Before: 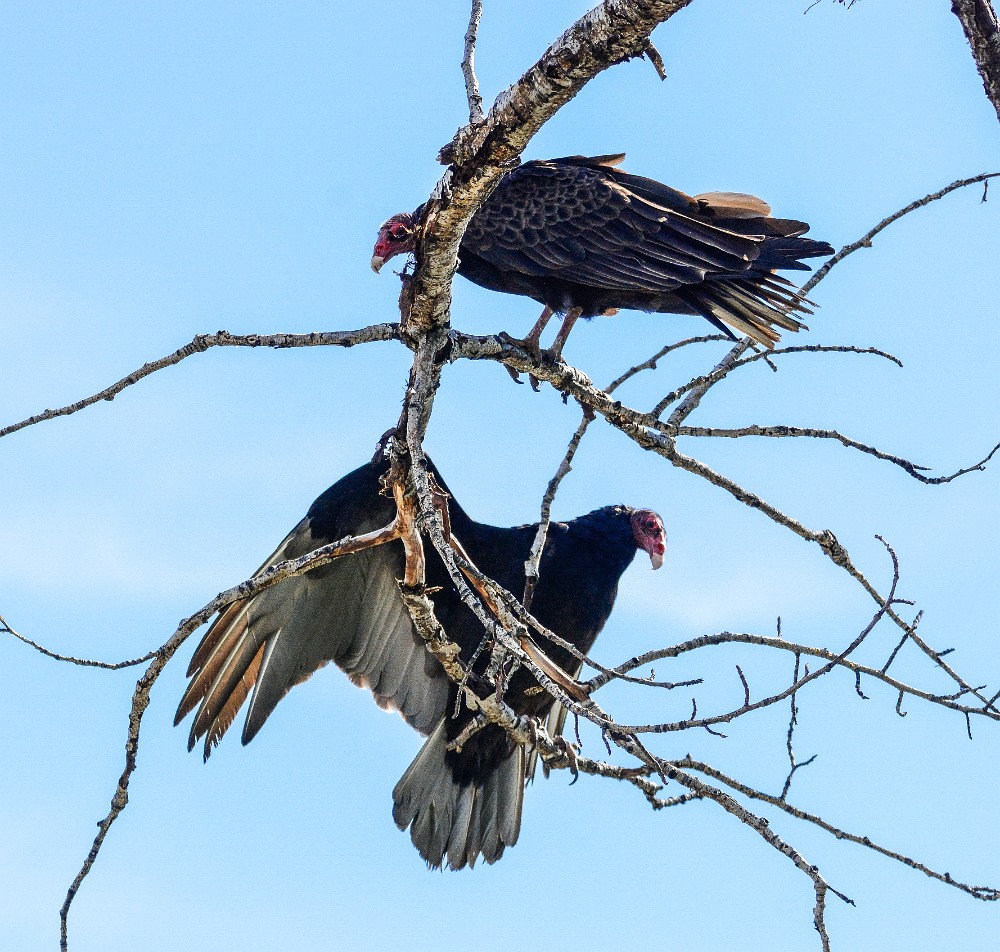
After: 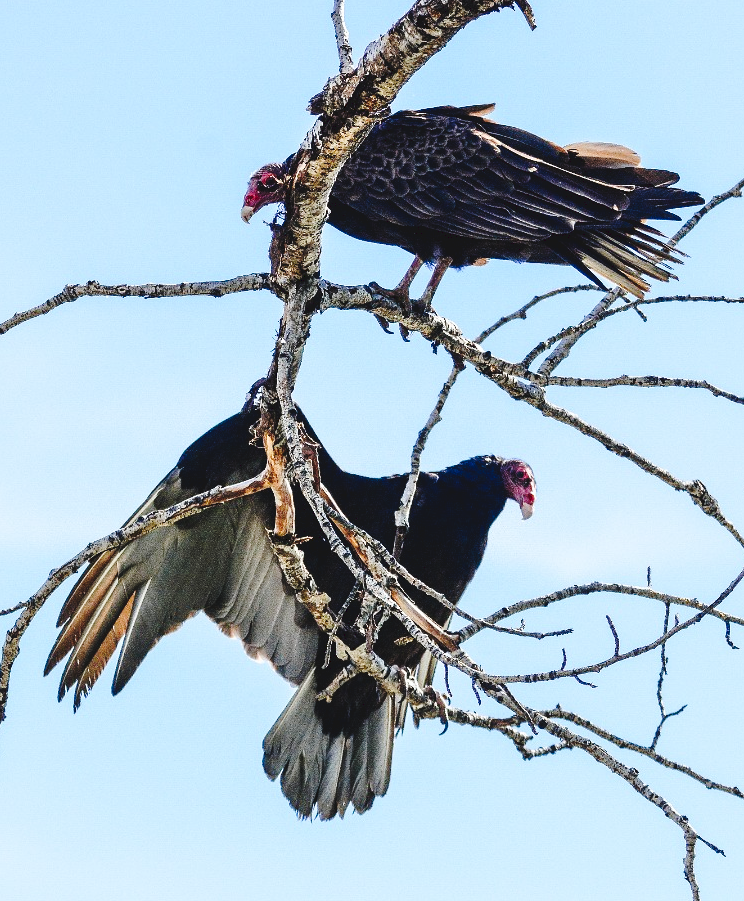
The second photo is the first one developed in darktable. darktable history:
tone curve: curves: ch0 [(0, 0) (0.003, 0.072) (0.011, 0.073) (0.025, 0.072) (0.044, 0.076) (0.069, 0.089) (0.1, 0.103) (0.136, 0.123) (0.177, 0.158) (0.224, 0.21) (0.277, 0.275) (0.335, 0.372) (0.399, 0.463) (0.468, 0.556) (0.543, 0.633) (0.623, 0.712) (0.709, 0.795) (0.801, 0.869) (0.898, 0.942) (1, 1)], preserve colors none
crop and rotate: left 13.011%, top 5.332%, right 12.561%
